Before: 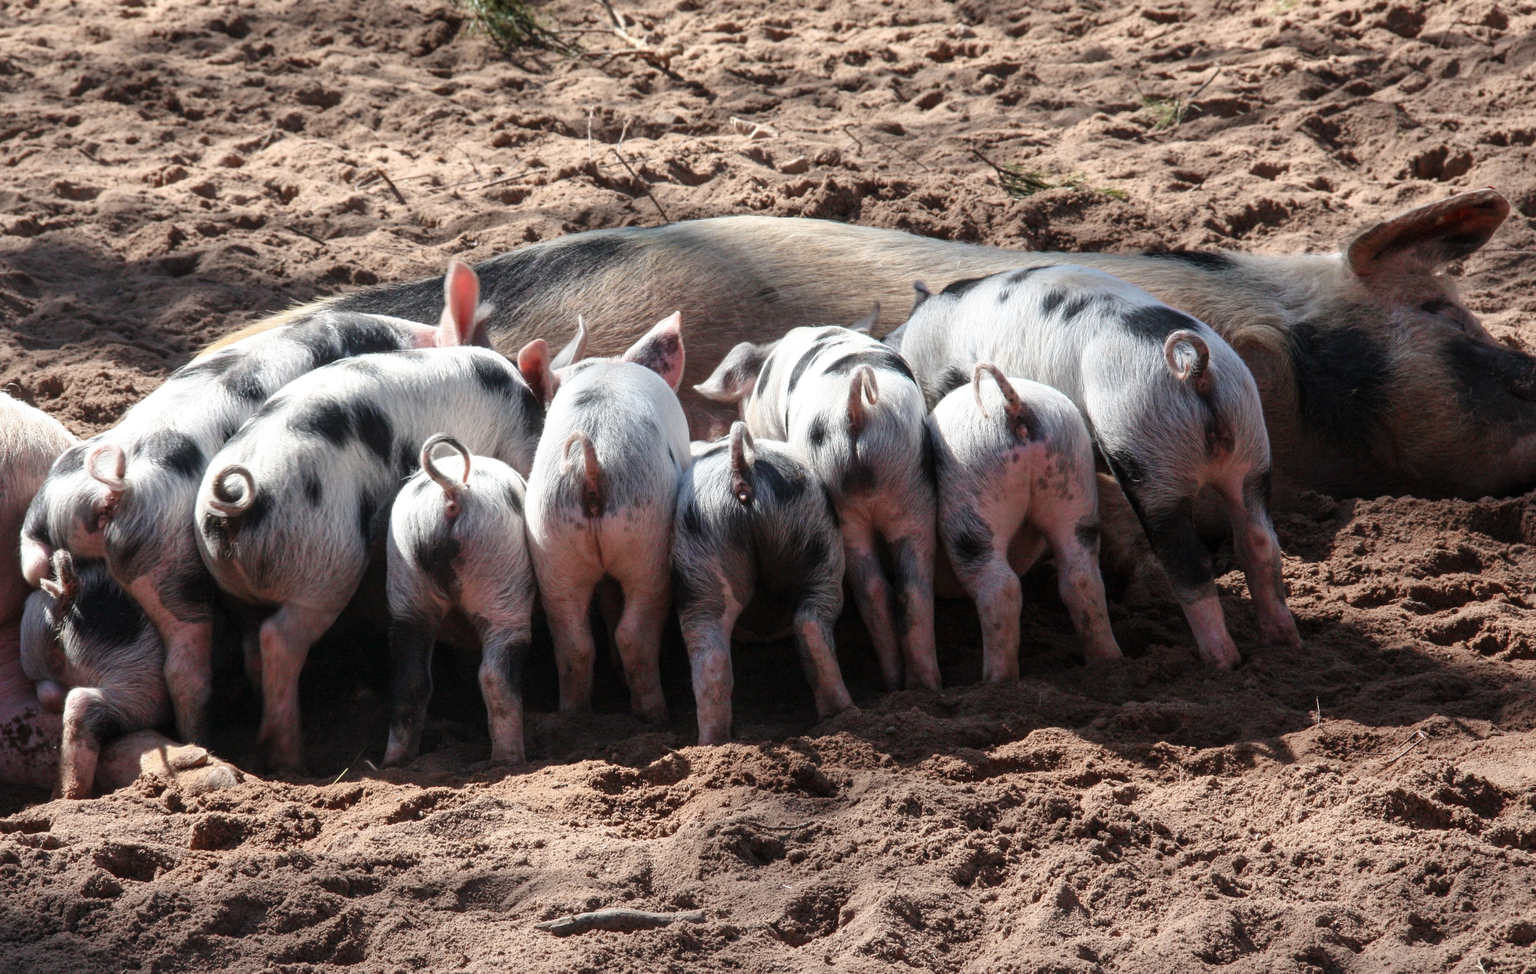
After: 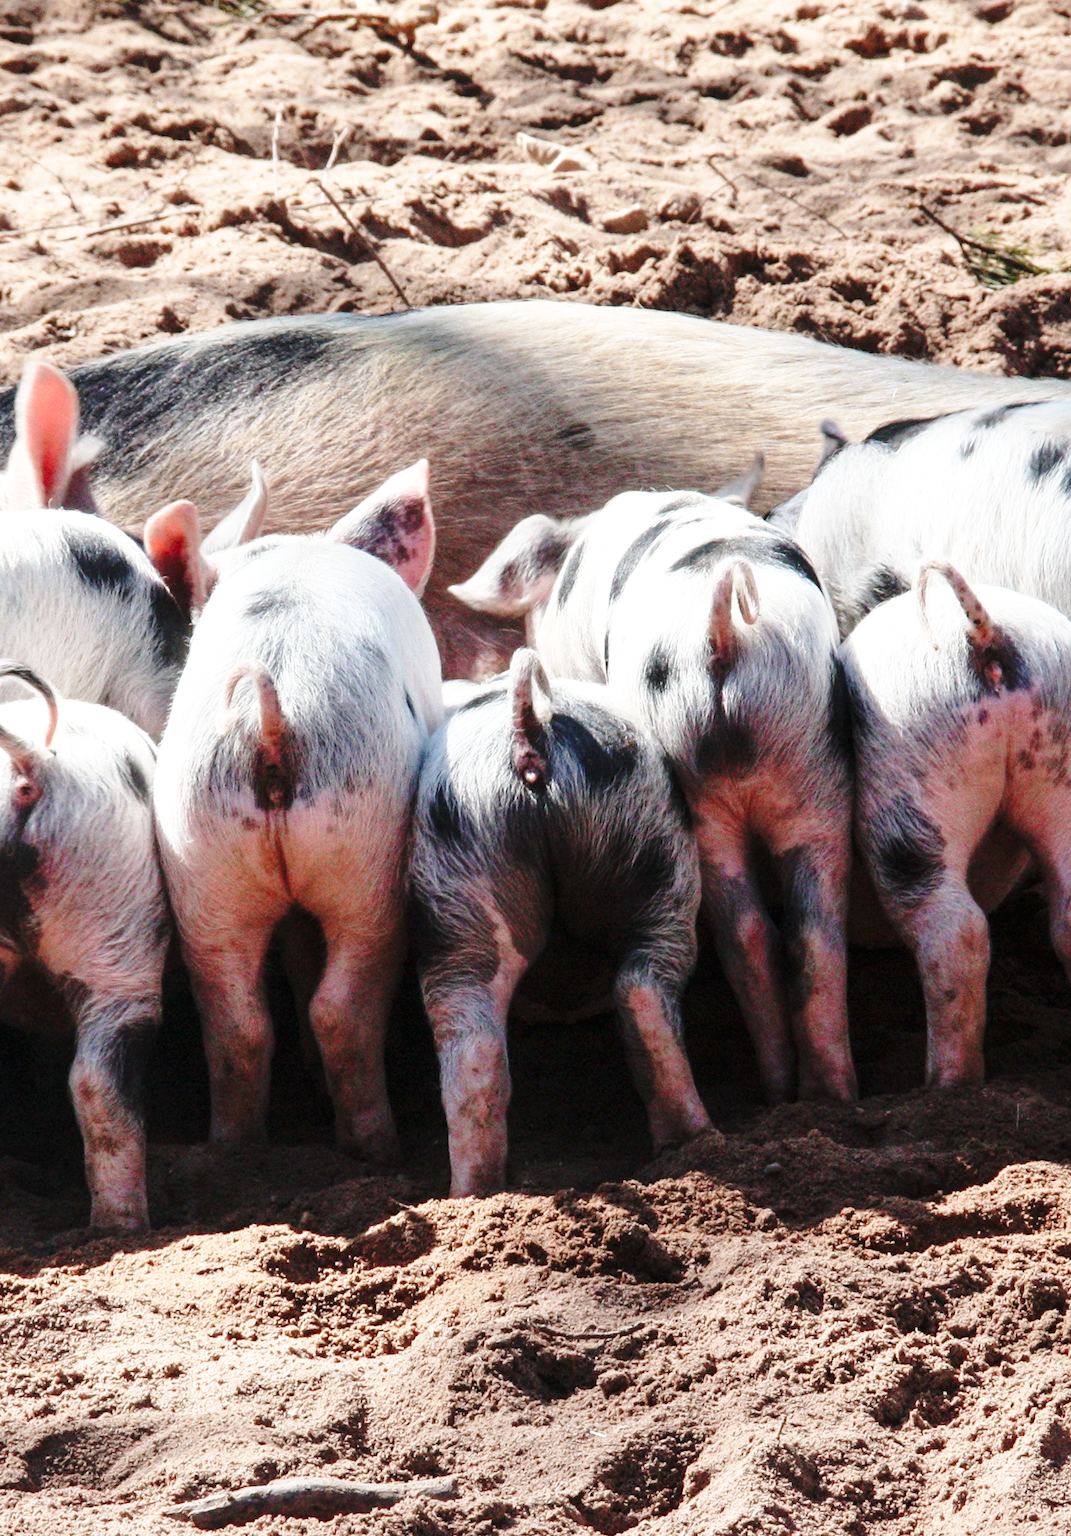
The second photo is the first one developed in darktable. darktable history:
rotate and perspective: rotation 0.679°, lens shift (horizontal) 0.136, crop left 0.009, crop right 0.991, crop top 0.078, crop bottom 0.95
crop: left 31.229%, right 27.105%
base curve: curves: ch0 [(0, 0) (0.032, 0.037) (0.105, 0.228) (0.435, 0.76) (0.856, 0.983) (1, 1)], preserve colors none
